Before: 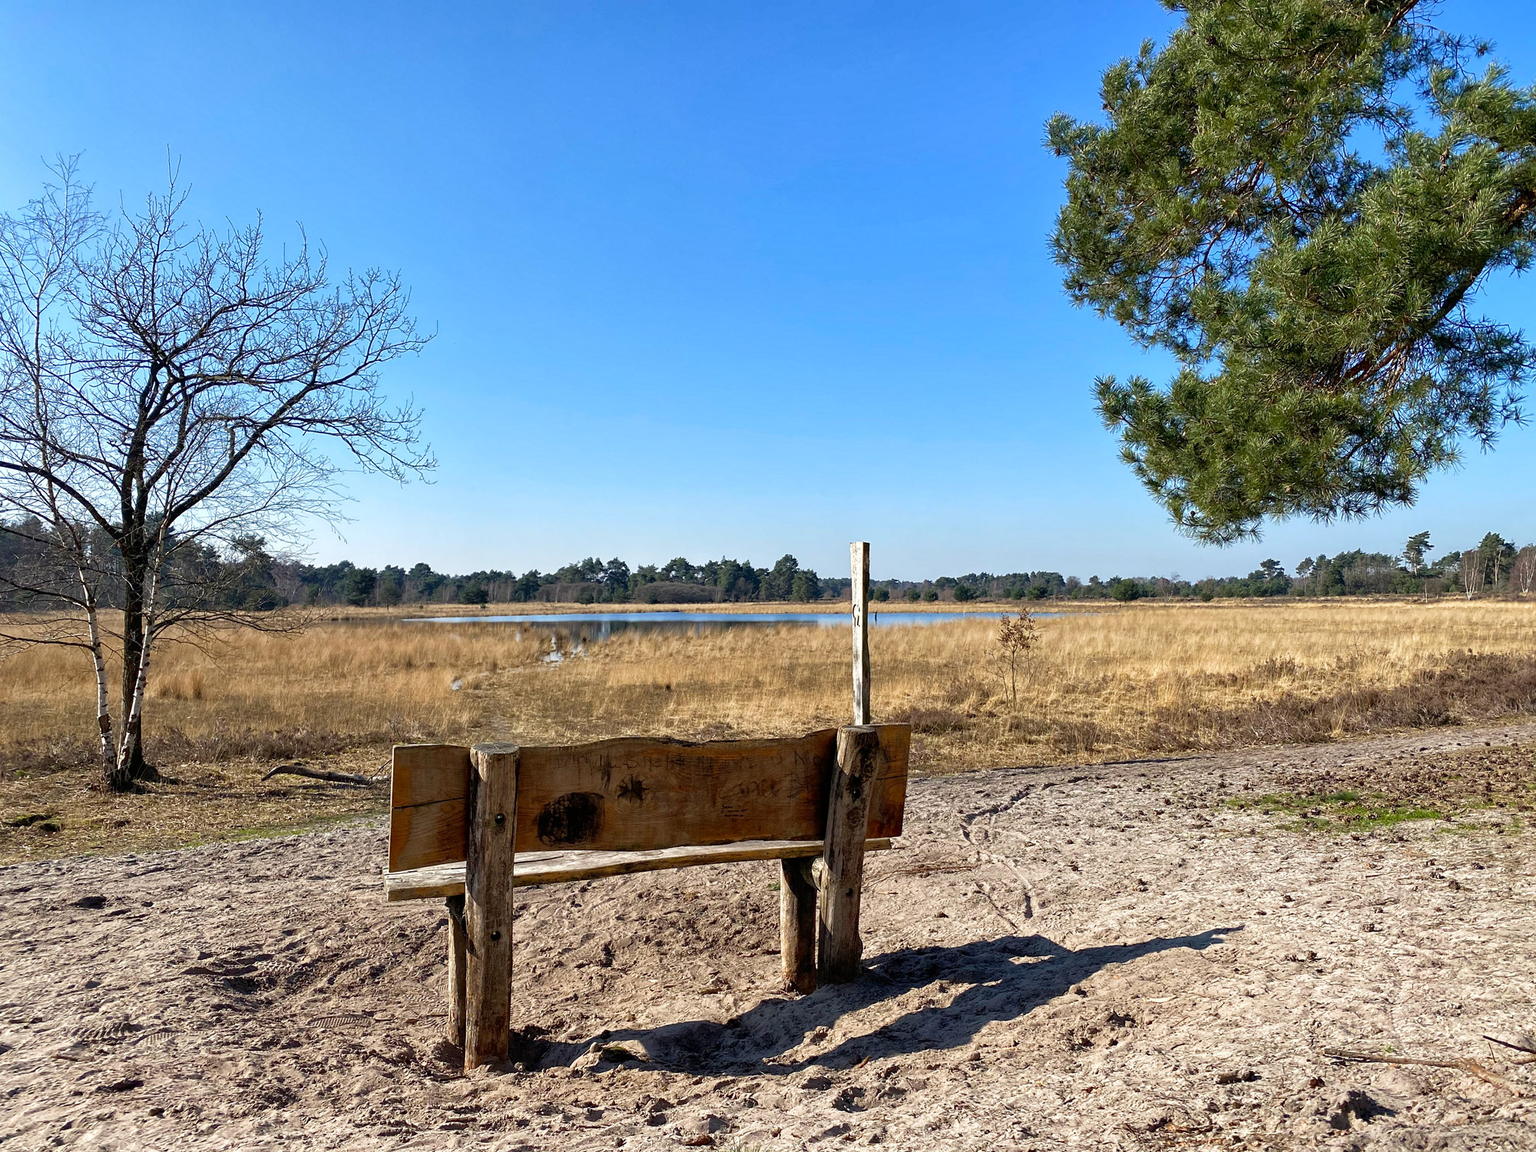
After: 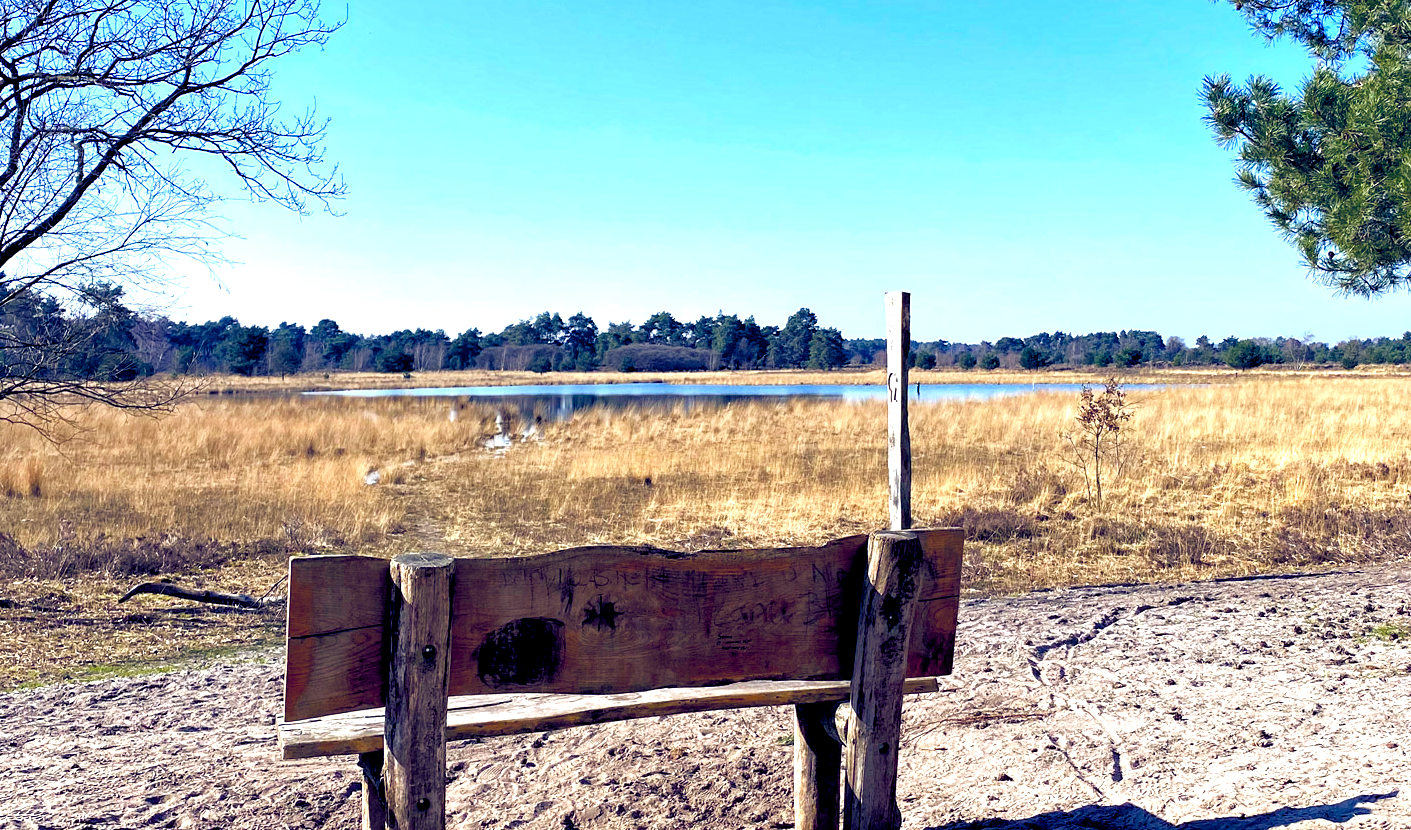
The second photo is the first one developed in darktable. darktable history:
color balance rgb: shadows lift › luminance -41.13%, shadows lift › chroma 14.13%, shadows lift › hue 260°, power › luminance -3.76%, power › chroma 0.56%, power › hue 40.37°, highlights gain › luminance 16.81%, highlights gain › chroma 2.94%, highlights gain › hue 260°, global offset › luminance -0.29%, global offset › chroma 0.31%, global offset › hue 260°, perceptual saturation grading › global saturation 20%, perceptual saturation grading › highlights -13.92%, perceptual saturation grading › shadows 50%
crop: left 11.123%, top 27.61%, right 18.3%, bottom 17.034%
exposure: exposure 0.6 EV, compensate highlight preservation false
